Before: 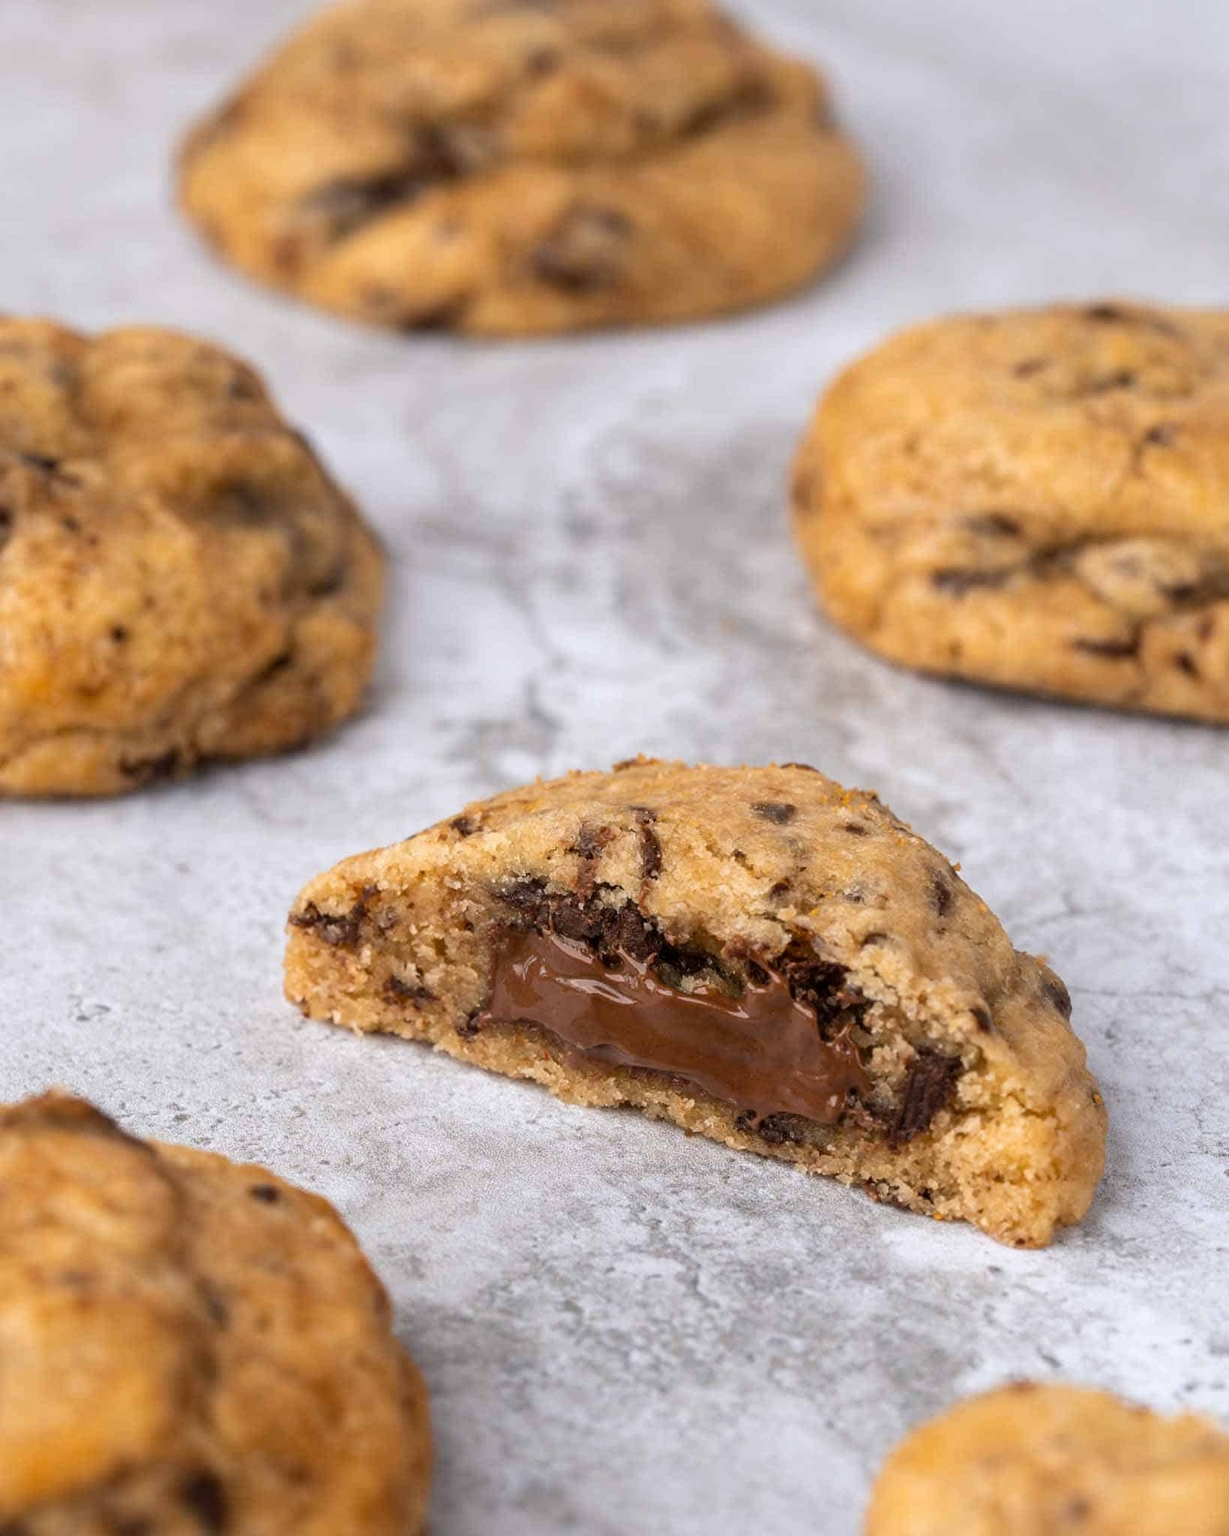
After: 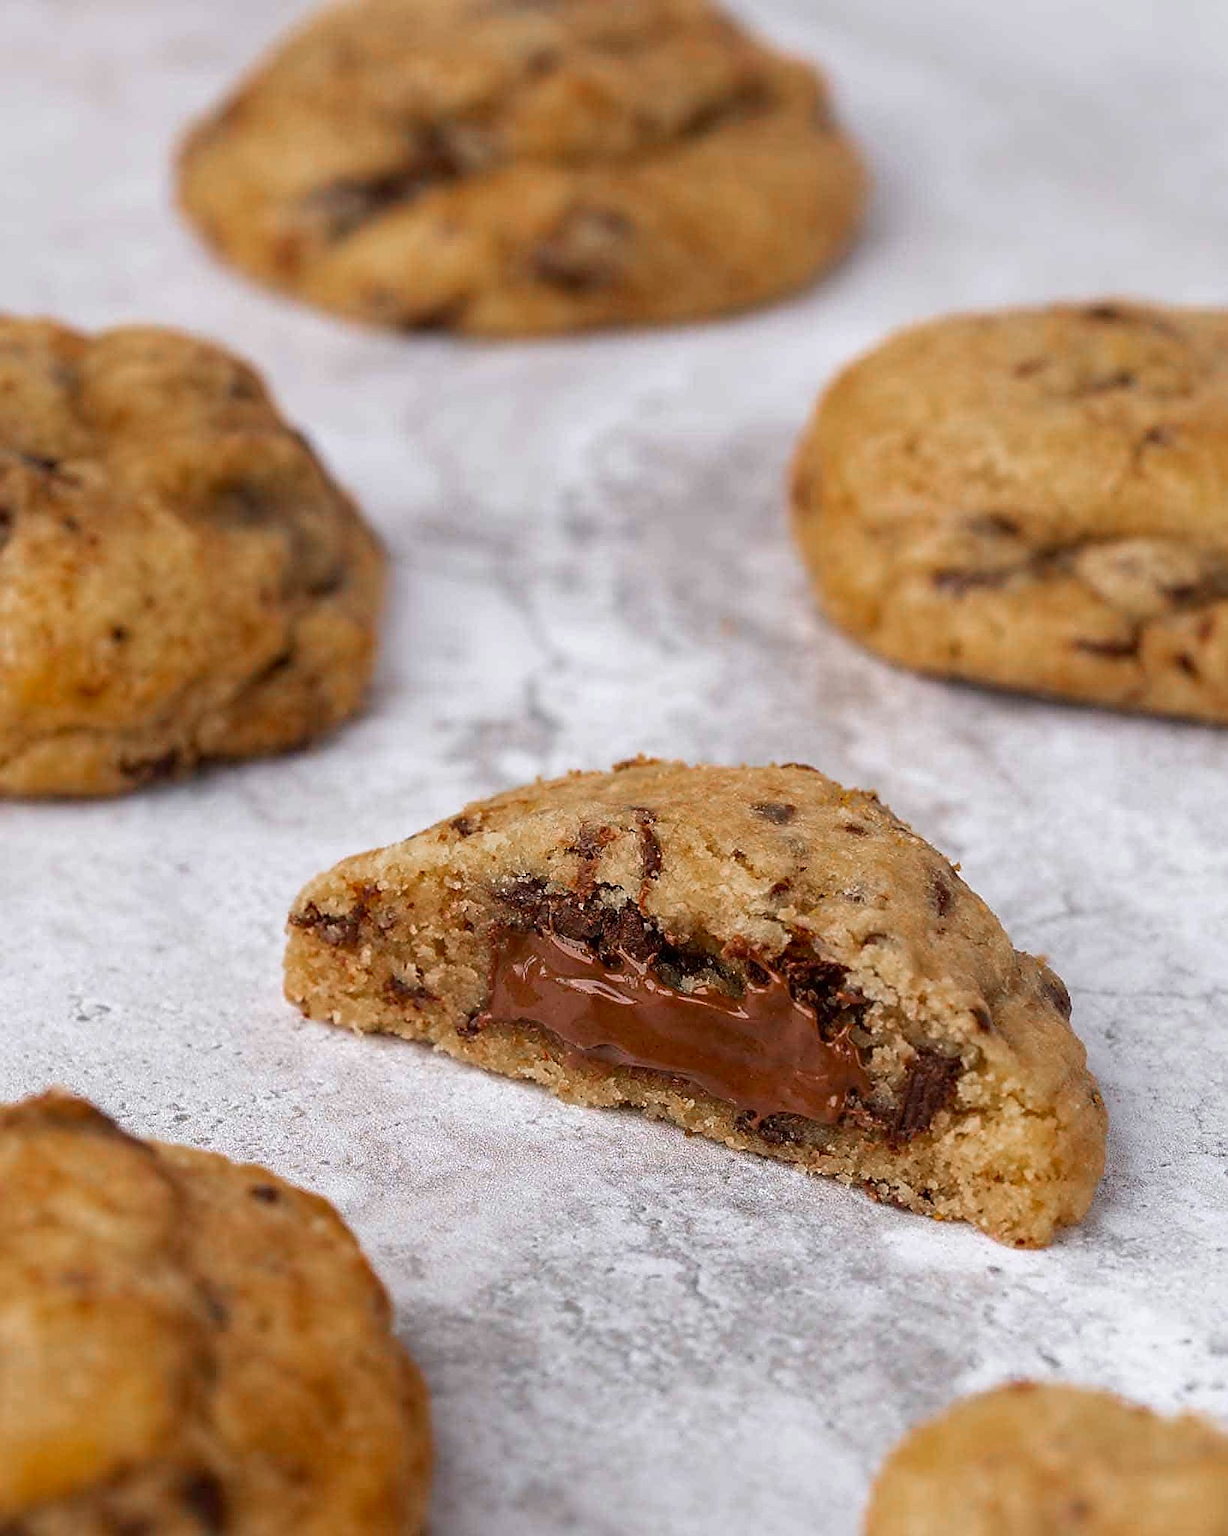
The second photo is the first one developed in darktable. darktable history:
sharpen: radius 1.375, amount 1.268, threshold 0.792
color zones: curves: ch0 [(0, 0.48) (0.209, 0.398) (0.305, 0.332) (0.429, 0.493) (0.571, 0.5) (0.714, 0.5) (0.857, 0.5) (1, 0.48)]; ch1 [(0, 0.736) (0.143, 0.625) (0.225, 0.371) (0.429, 0.256) (0.571, 0.241) (0.714, 0.213) (0.857, 0.48) (1, 0.736)]; ch2 [(0, 0.448) (0.143, 0.498) (0.286, 0.5) (0.429, 0.5) (0.571, 0.5) (0.714, 0.5) (0.857, 0.5) (1, 0.448)]
